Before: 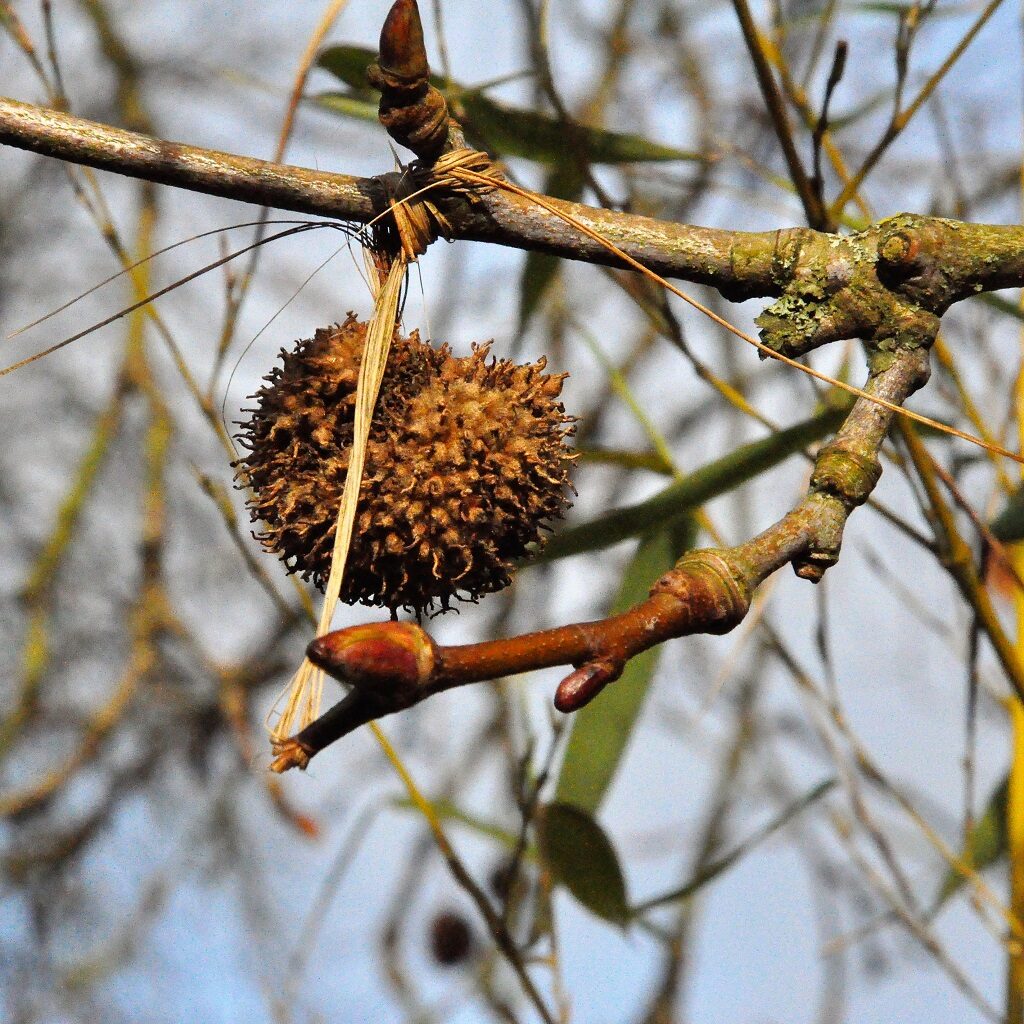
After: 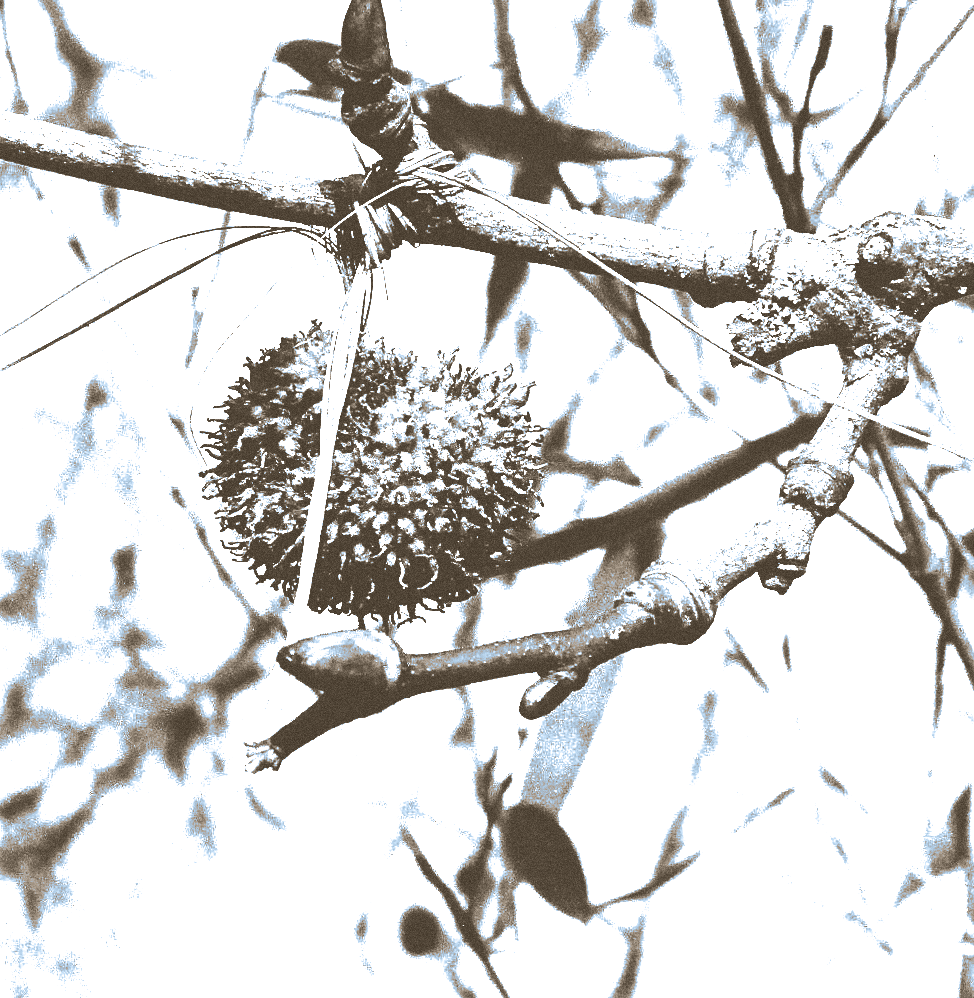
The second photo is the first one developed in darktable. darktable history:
rotate and perspective: rotation 0.074°, lens shift (vertical) 0.096, lens shift (horizontal) -0.041, crop left 0.043, crop right 0.952, crop top 0.024, crop bottom 0.979
colorize: hue 34.49°, saturation 35.33%, source mix 100%, version 1
tone curve: curves: ch0 [(0, 0) (0.003, 0) (0.011, 0.001) (0.025, 0.003) (0.044, 0.003) (0.069, 0.006) (0.1, 0.009) (0.136, 0.014) (0.177, 0.029) (0.224, 0.061) (0.277, 0.127) (0.335, 0.218) (0.399, 0.38) (0.468, 0.588) (0.543, 0.809) (0.623, 0.947) (0.709, 0.987) (0.801, 0.99) (0.898, 0.99) (1, 1)], preserve colors none
grain: coarseness 0.09 ISO, strength 40%
sharpen: on, module defaults
split-toning: shadows › hue 351.18°, shadows › saturation 0.86, highlights › hue 218.82°, highlights › saturation 0.73, balance -19.167
